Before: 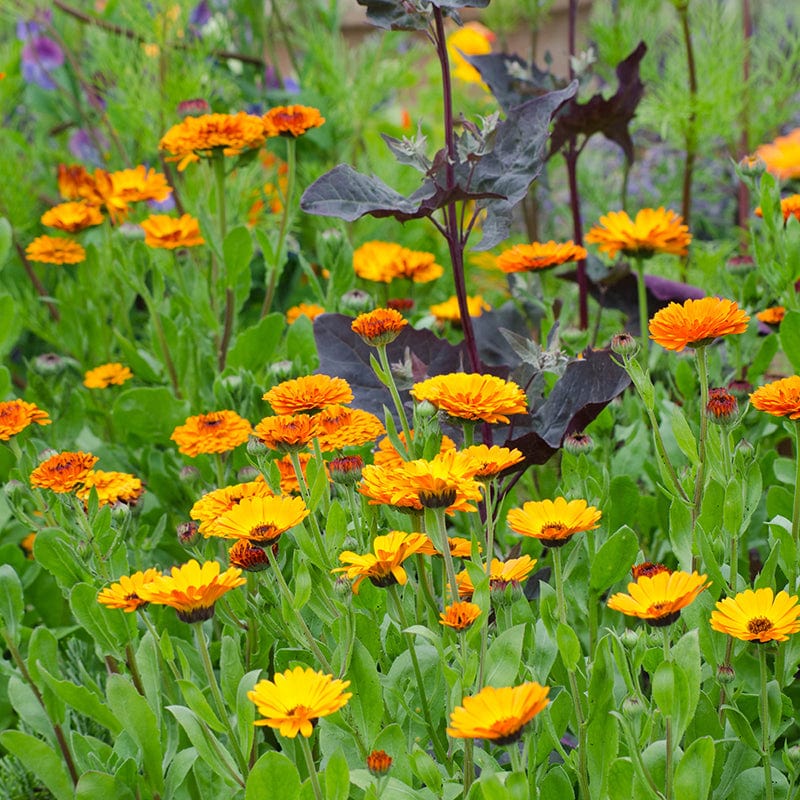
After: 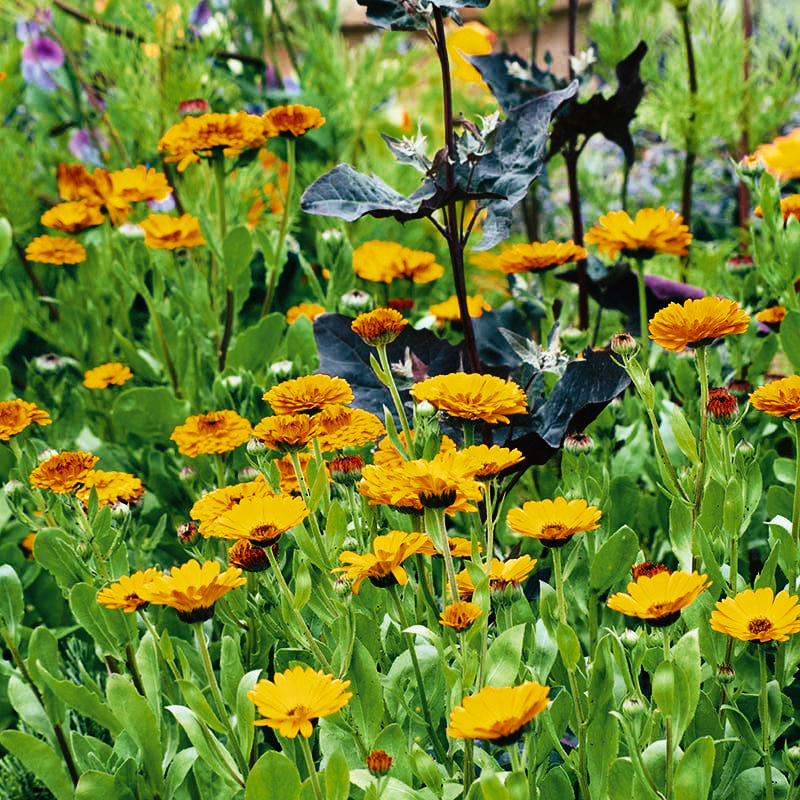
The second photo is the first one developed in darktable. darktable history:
tone curve: curves: ch0 [(0, 0) (0.003, 0.001) (0.011, 0.005) (0.025, 0.01) (0.044, 0.016) (0.069, 0.019) (0.1, 0.024) (0.136, 0.03) (0.177, 0.045) (0.224, 0.071) (0.277, 0.122) (0.335, 0.202) (0.399, 0.326) (0.468, 0.471) (0.543, 0.638) (0.623, 0.798) (0.709, 0.913) (0.801, 0.97) (0.898, 0.983) (1, 1)], preserve colors none
color look up table: target L [95.86, 66.21, 75.67, 57.67, 67.12, 70.98, 51.63, 56.99, 55.39, 52.41, 56.15, 42.51, 42.07, 23.68, 200, 67.09, 70.44, 53.36, 53.57, 41.4, 44.85, 43.37, 38.69, 27.31, 15.53, 0.111, 81.24, 69.22, 68.91, 70.05, 44.33, 50.15, 56.33, 39.9, 37.56, 33.51, 38.74, 36.76, 40.14, 27.85, 4.597, 57.61, 78.27, 71.27, 55.59, 55.41, 54.19, 44.11, 26.46], target a [-4.111, 2.544, -0.486, -18.23, 0.053, -14.02, -22.3, -23.44, -11.78, 4.348, -0.53, -17.85, -15.22, -14.39, 0, 3.307, 8.514, 15.21, 24.76, 30.77, 21.26, 19.31, 20.35, 28.22, -0.684, 0.699, 3.21, 16.32, 15.16, -1.648, 37.68, 30.96, 16.68, 32.78, 30.81, 17.04, 0.832, -3.013, -1.001, 23.58, 6.883, -17.27, -14.79, -12.51, -15.5, -16.75, -13.2, -9.89, -11.72], target b [24.13, 40.65, 24.65, -11.23, 43.09, 6.862, 26.66, 18.73, 21.78, 29.84, 7.013, 11.49, 4.451, 13.8, 0, 42.76, 16.86, 31.07, -1.769, 23.3, 3.611, 27.96, 31.36, 41.5, 2.667, -2.619, -4.038, -13.7, -4.135, 2.092, -22.51, -15.31, -10.18, -24.88, -12.99, -10.15, -20.56, -14.92, -19.5, -23.87, -18.97, -13.3, -20.89, -15.97, -13.11, -9.595, -14.34, -9.852, -5.407], num patches 49
